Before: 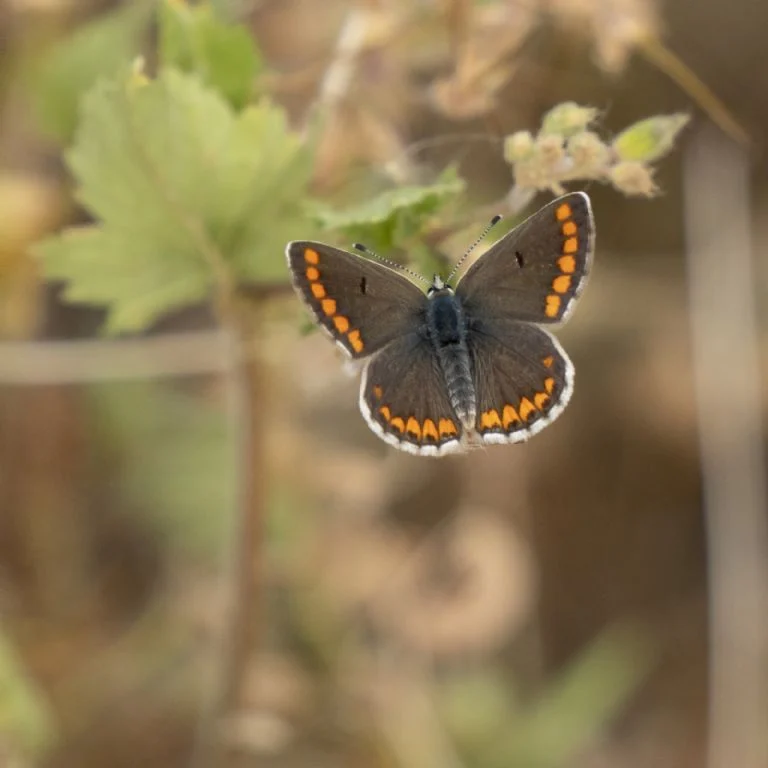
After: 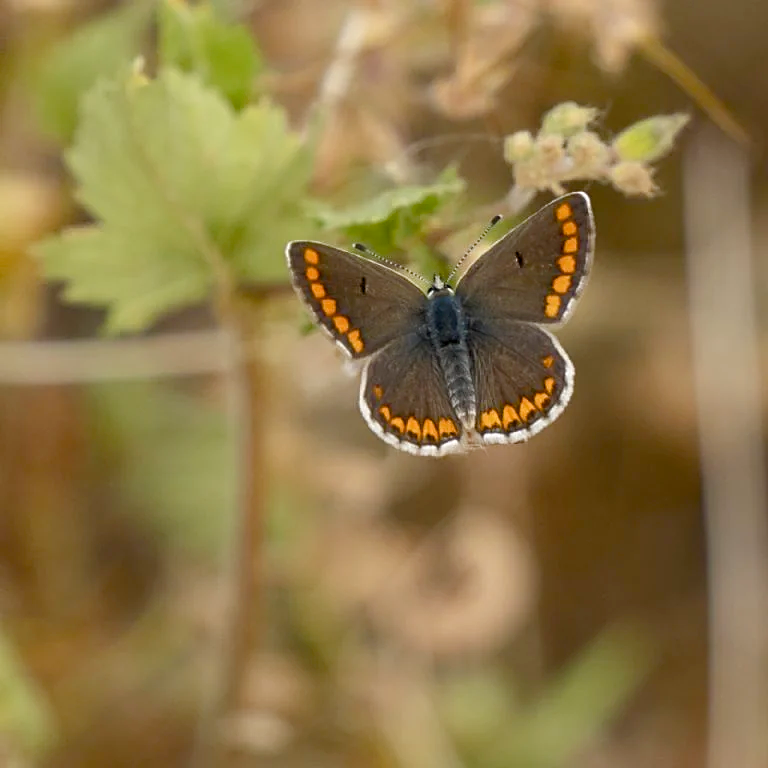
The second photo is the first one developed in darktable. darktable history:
sharpen: on, module defaults
color balance rgb: perceptual saturation grading › global saturation 20%, perceptual saturation grading › highlights -25%, perceptual saturation grading › shadows 50%
